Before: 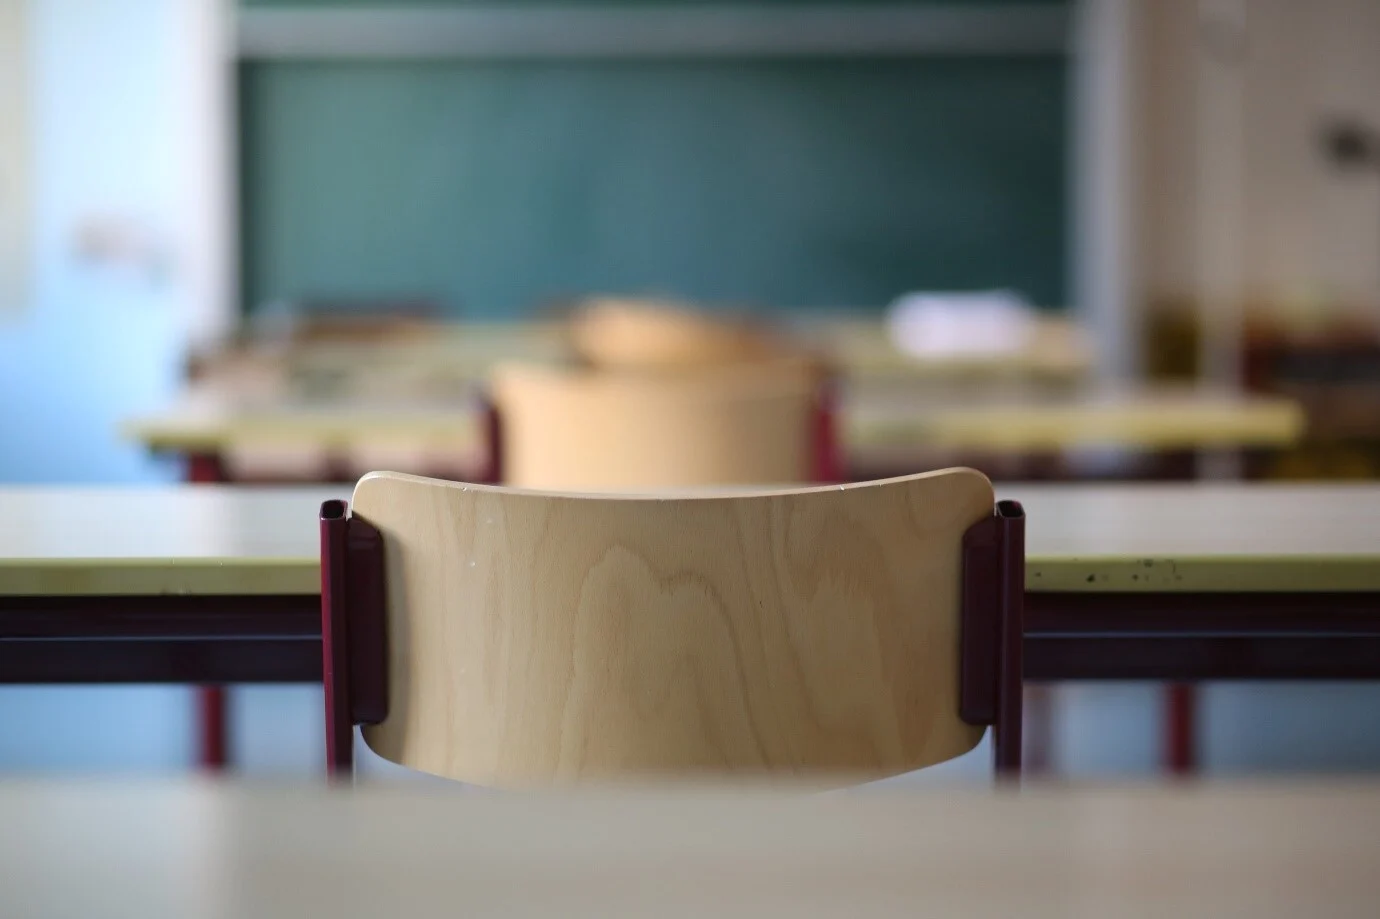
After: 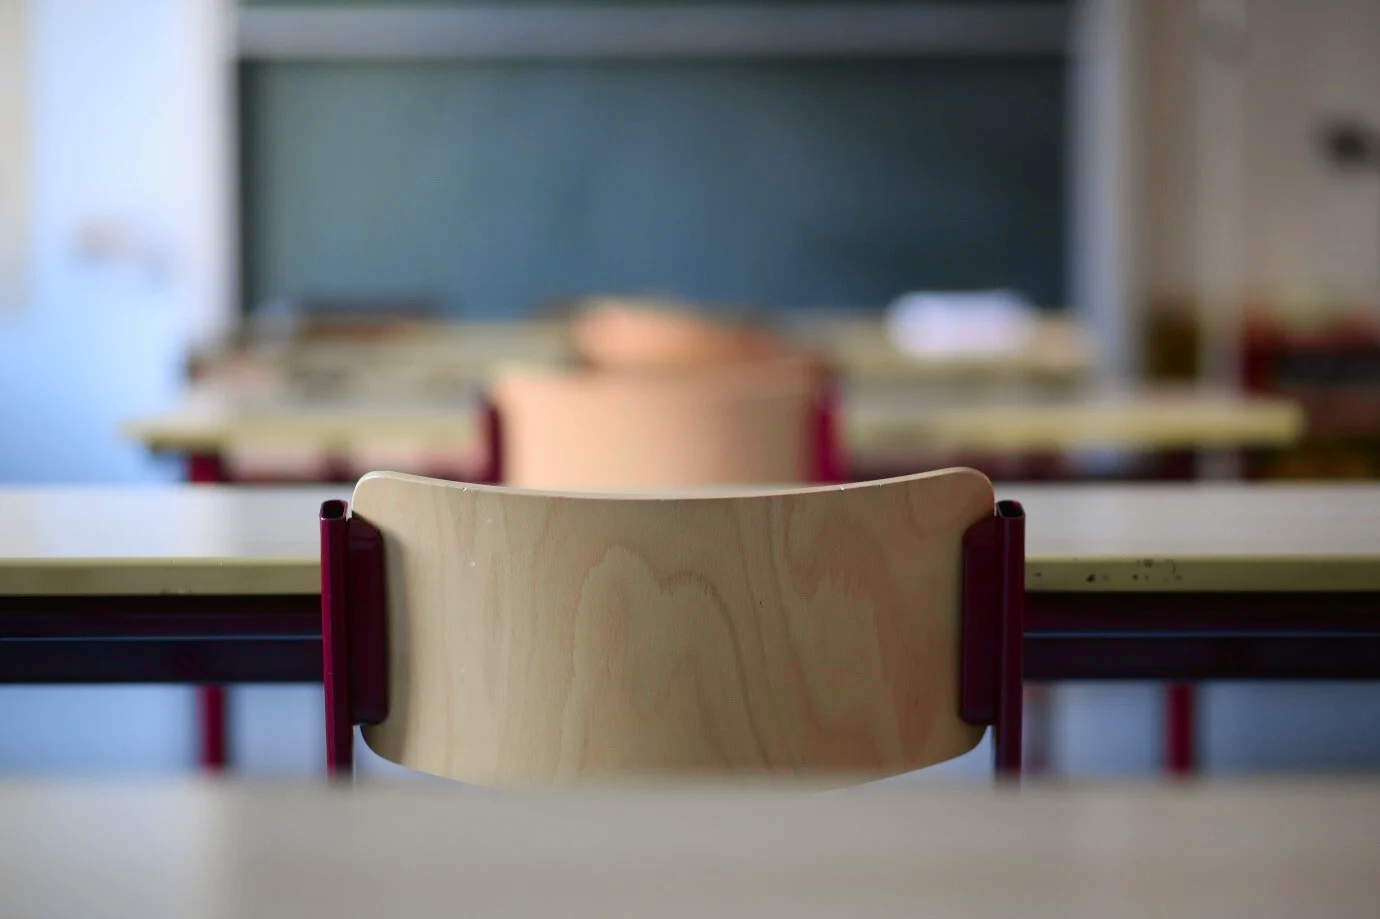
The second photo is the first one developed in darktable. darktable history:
tone curve: curves: ch0 [(0, 0) (0.087, 0.054) (0.281, 0.245) (0.532, 0.514) (0.835, 0.818) (0.994, 0.955)]; ch1 [(0, 0) (0.27, 0.195) (0.406, 0.435) (0.452, 0.474) (0.495, 0.5) (0.514, 0.508) (0.537, 0.556) (0.654, 0.689) (1, 1)]; ch2 [(0, 0) (0.269, 0.299) (0.459, 0.441) (0.498, 0.499) (0.523, 0.52) (0.551, 0.549) (0.633, 0.625) (0.659, 0.681) (0.718, 0.764) (1, 1)], color space Lab, independent channels
